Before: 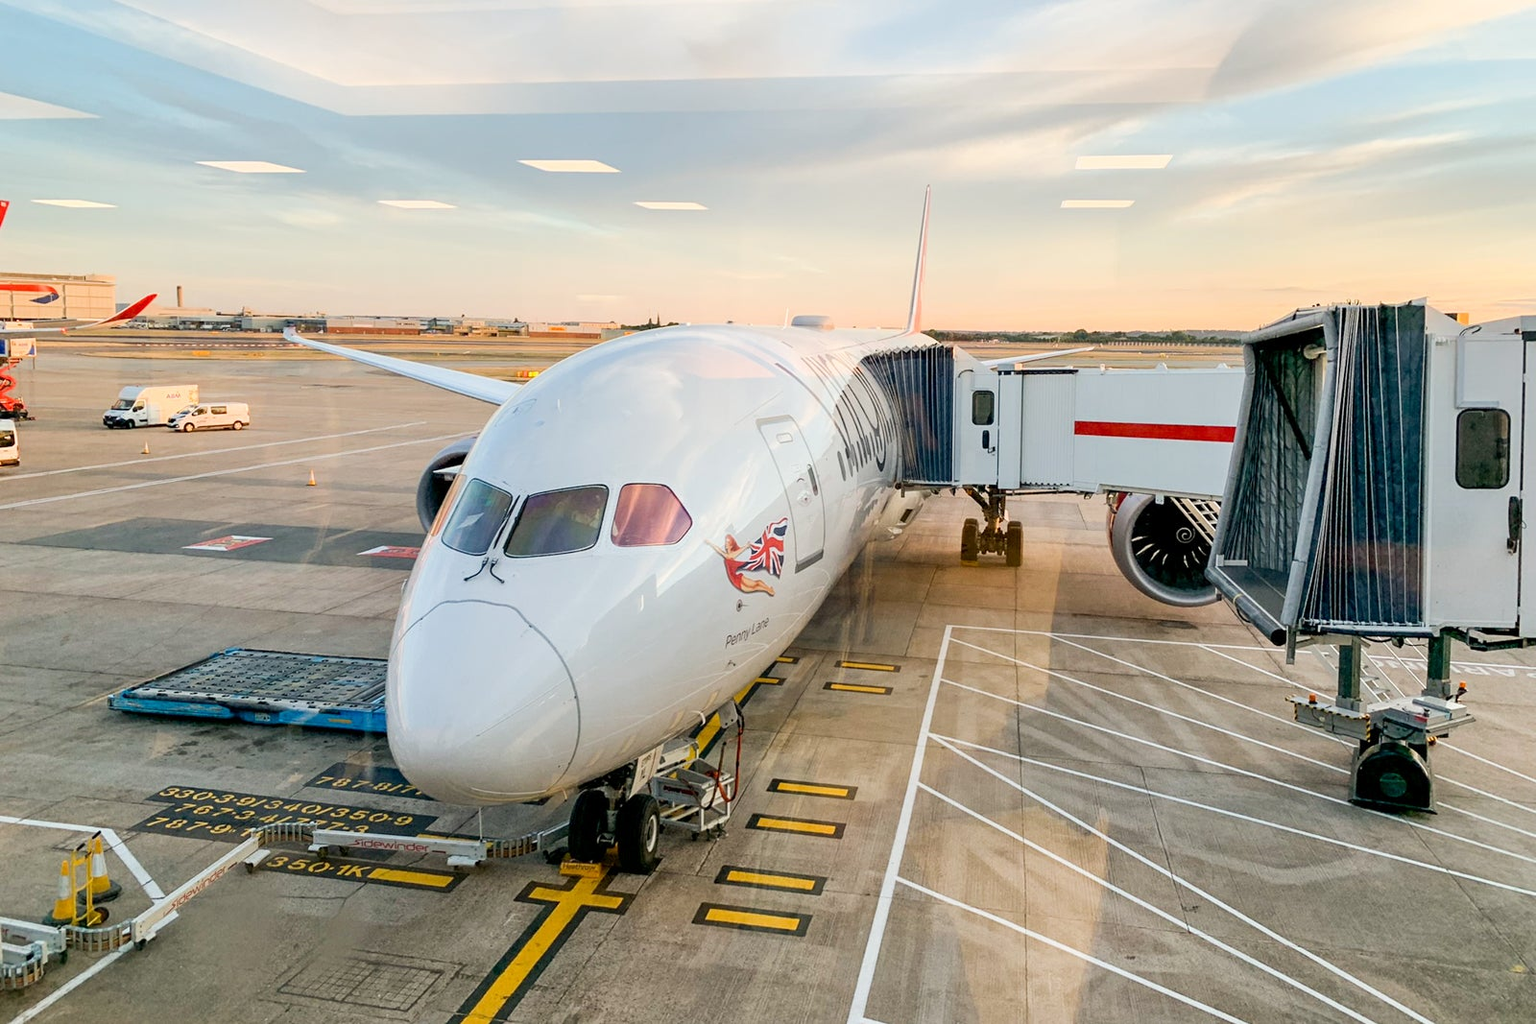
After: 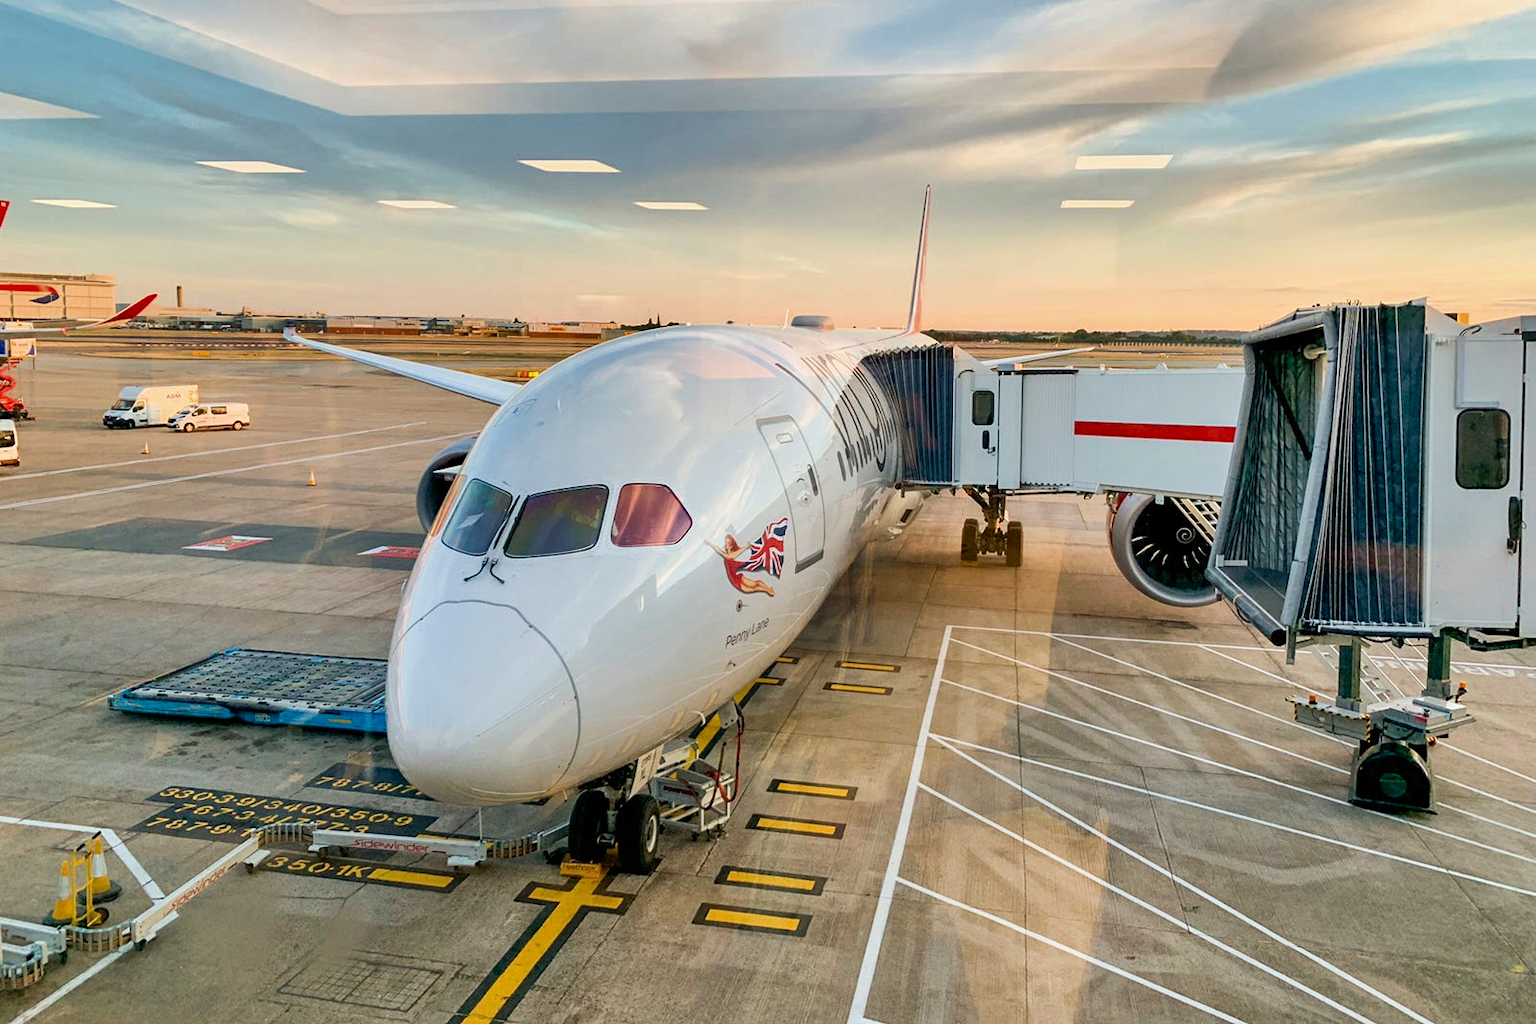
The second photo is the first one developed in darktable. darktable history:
shadows and highlights: radius 116.53, shadows 41.45, highlights -61.73, soften with gaussian
velvia: on, module defaults
